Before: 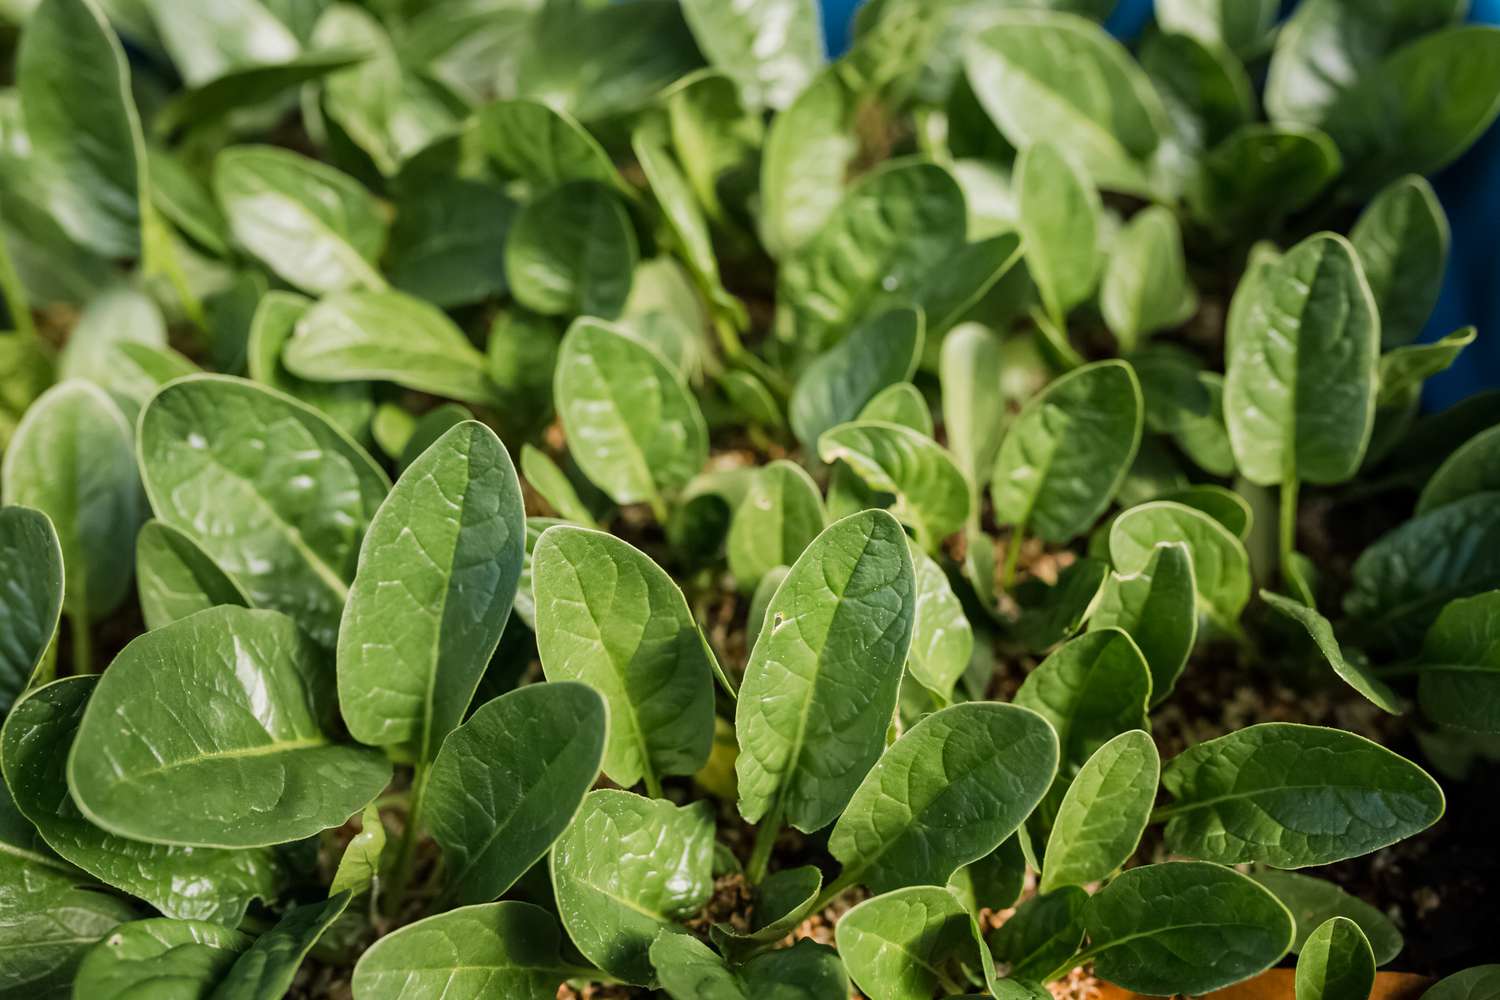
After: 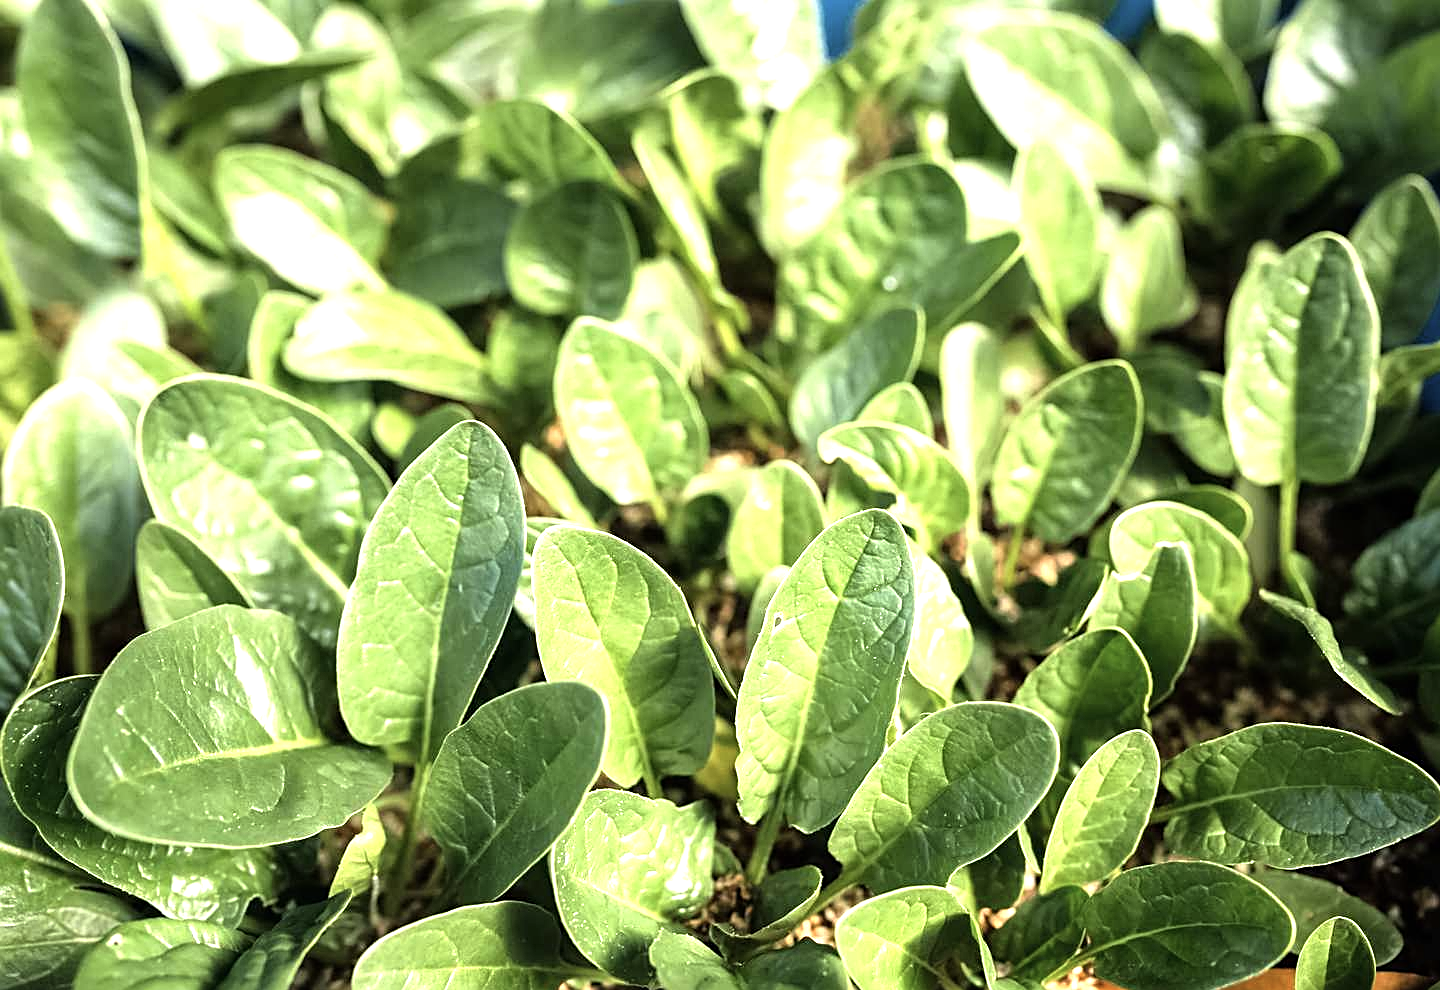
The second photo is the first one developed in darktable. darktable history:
tone equalizer: -8 EV -0.759 EV, -7 EV -0.71 EV, -6 EV -0.626 EV, -5 EV -0.395 EV, -3 EV 0.381 EV, -2 EV 0.6 EV, -1 EV 0.683 EV, +0 EV 0.779 EV
sharpen: amount 0.54
contrast brightness saturation: saturation -0.176
exposure: black level correction 0, exposure 0.69 EV, compensate highlight preservation false
base curve: curves: ch0 [(0, 0) (0.472, 0.455) (1, 1)], preserve colors none
crop: right 3.998%, bottom 0.034%
